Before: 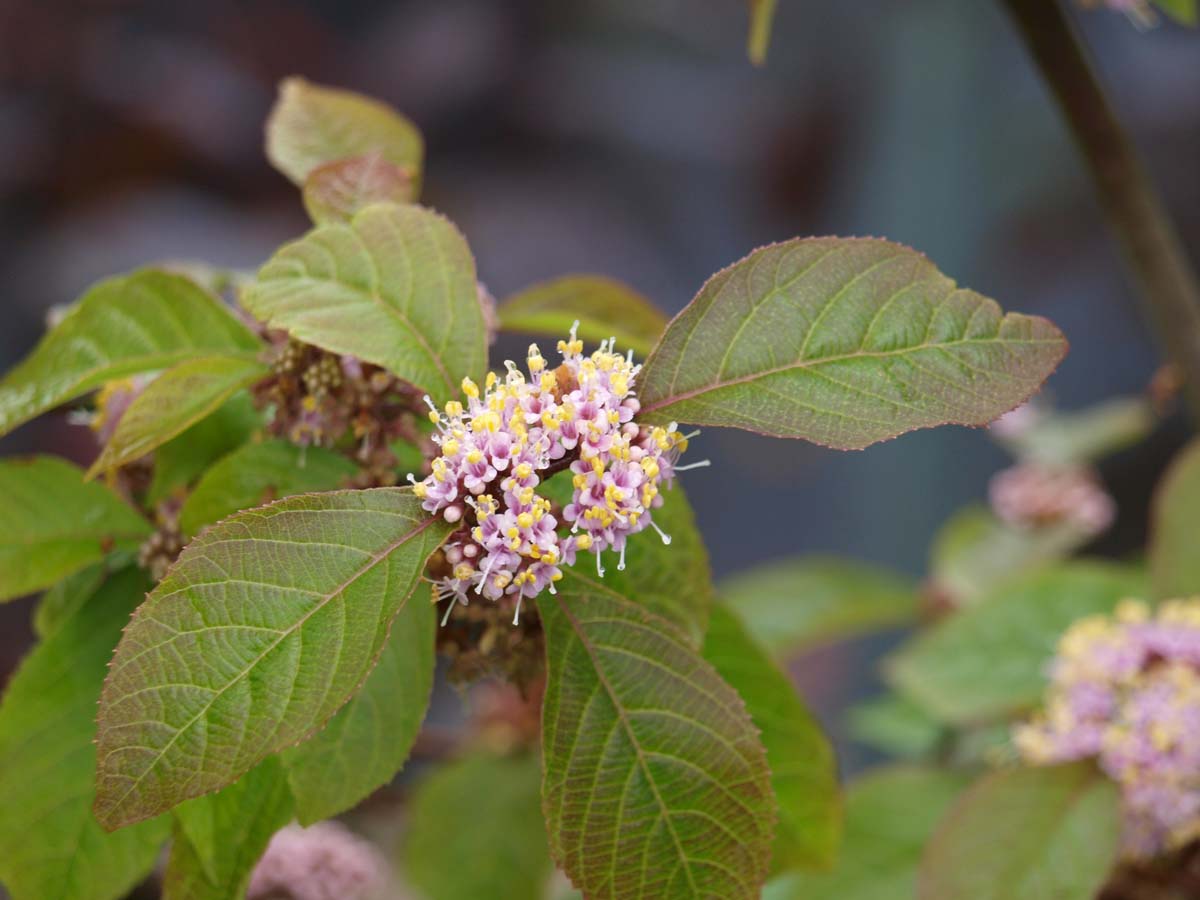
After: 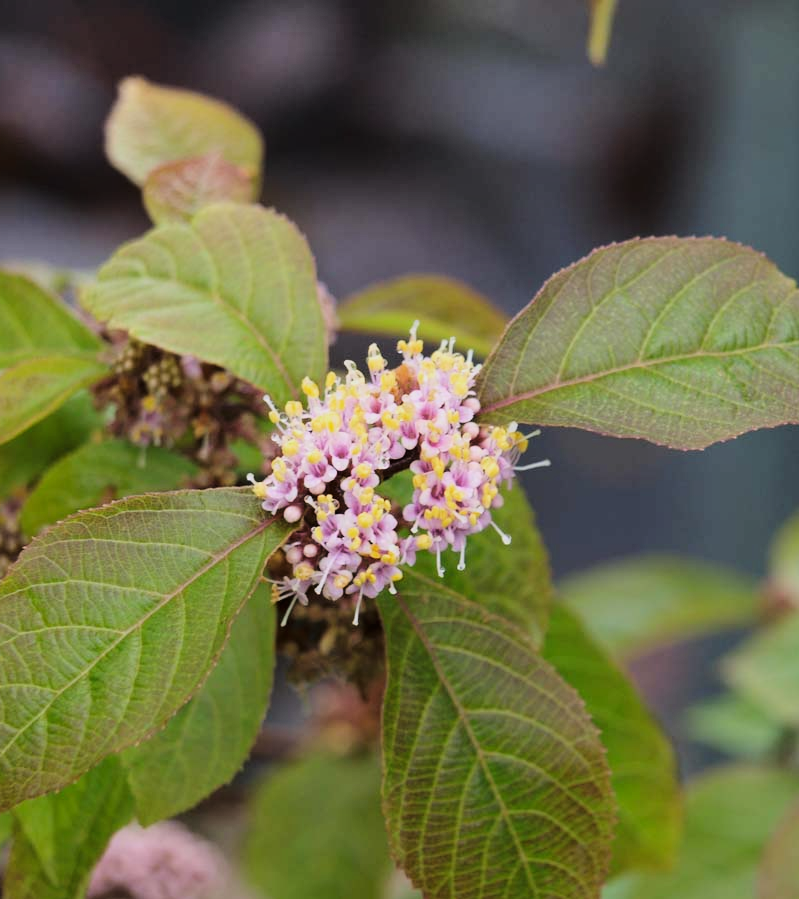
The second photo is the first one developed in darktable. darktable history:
tone curve: curves: ch0 [(0, 0) (0.049, 0.01) (0.154, 0.081) (0.491, 0.519) (0.748, 0.765) (1, 0.919)]; ch1 [(0, 0) (0.172, 0.123) (0.317, 0.272) (0.401, 0.422) (0.489, 0.496) (0.531, 0.557) (0.615, 0.612) (0.741, 0.783) (1, 1)]; ch2 [(0, 0) (0.411, 0.424) (0.483, 0.478) (0.544, 0.56) (0.686, 0.638) (1, 1)], color space Lab, linked channels, preserve colors none
tone equalizer: edges refinement/feathering 500, mask exposure compensation -1.57 EV, preserve details no
crop and rotate: left 13.375%, right 19.976%
shadows and highlights: radius 131.34, shadows color adjustment 99.17%, highlights color adjustment 0.001%, soften with gaussian
